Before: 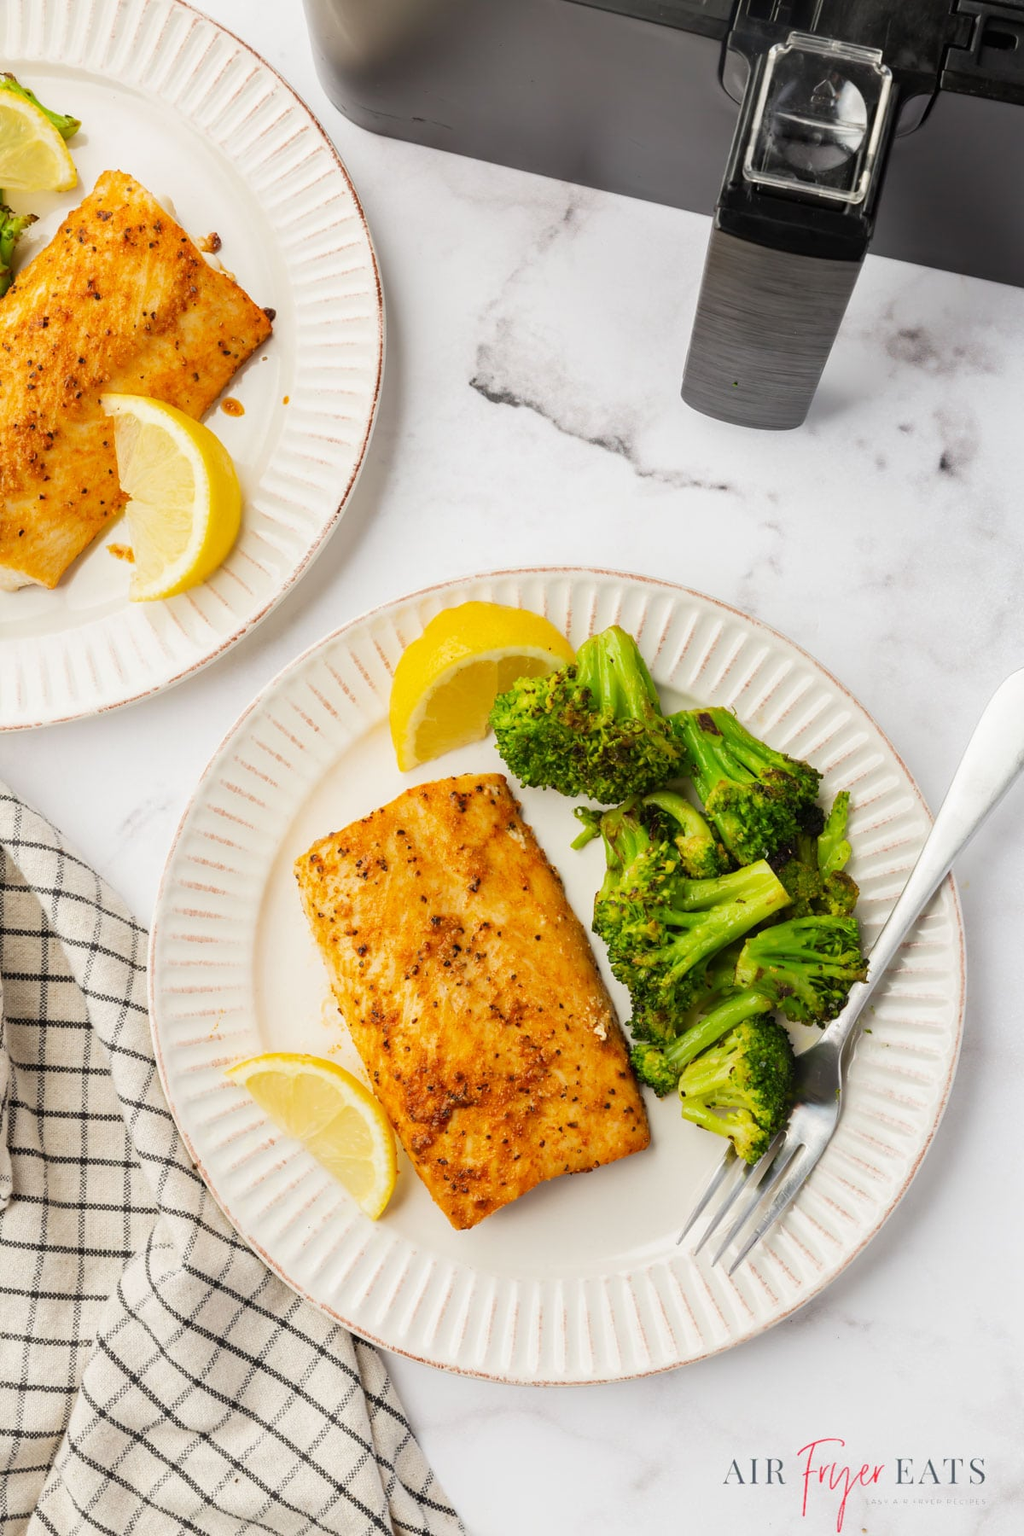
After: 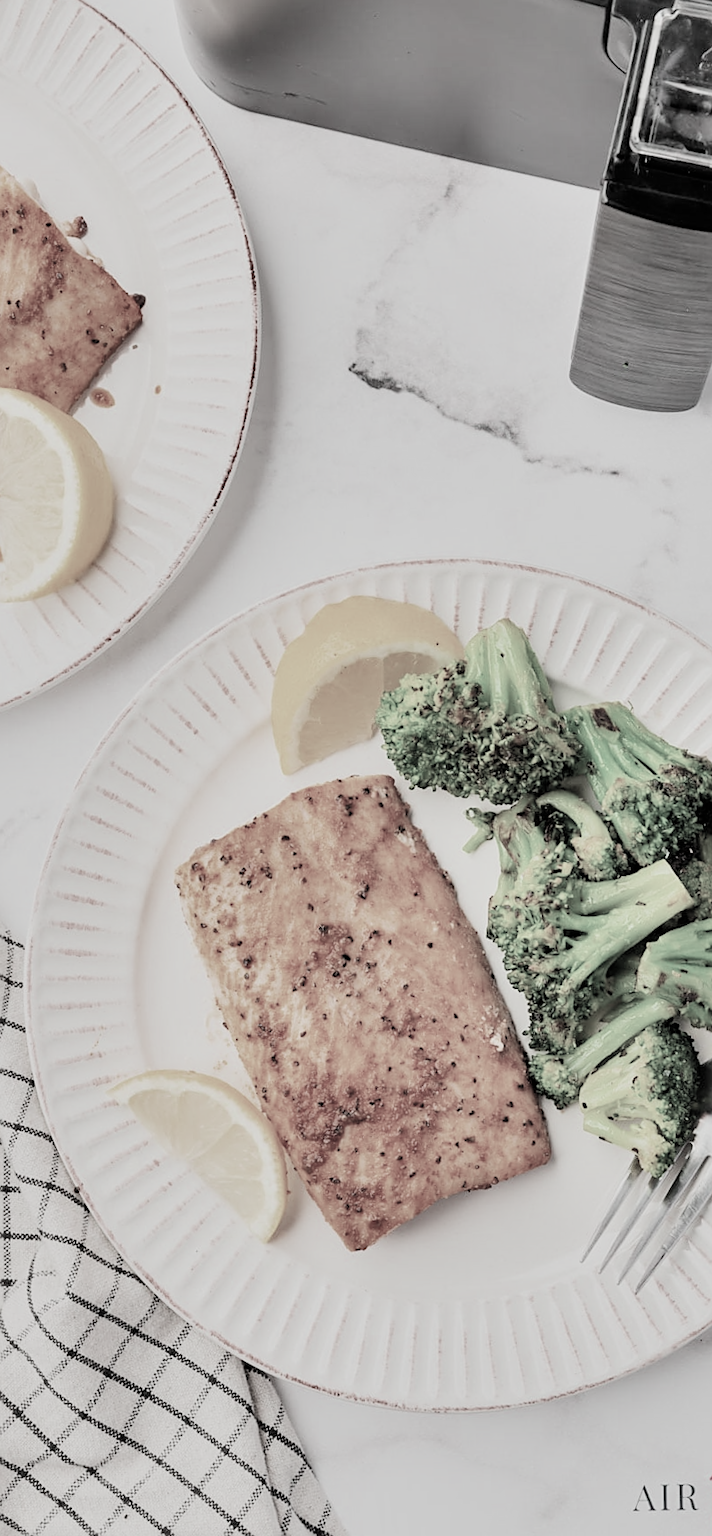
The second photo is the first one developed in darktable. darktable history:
sharpen: on, module defaults
exposure: black level correction 0, exposure 1.1 EV, compensate exposure bias true, compensate highlight preservation false
shadows and highlights: soften with gaussian
crop and rotate: left 12.673%, right 20.66%
filmic rgb: black relative exposure -6.15 EV, white relative exposure 6.96 EV, hardness 2.23, color science v6 (2022)
rotate and perspective: rotation -1°, crop left 0.011, crop right 0.989, crop top 0.025, crop bottom 0.975
color contrast: green-magenta contrast 0.3, blue-yellow contrast 0.15
